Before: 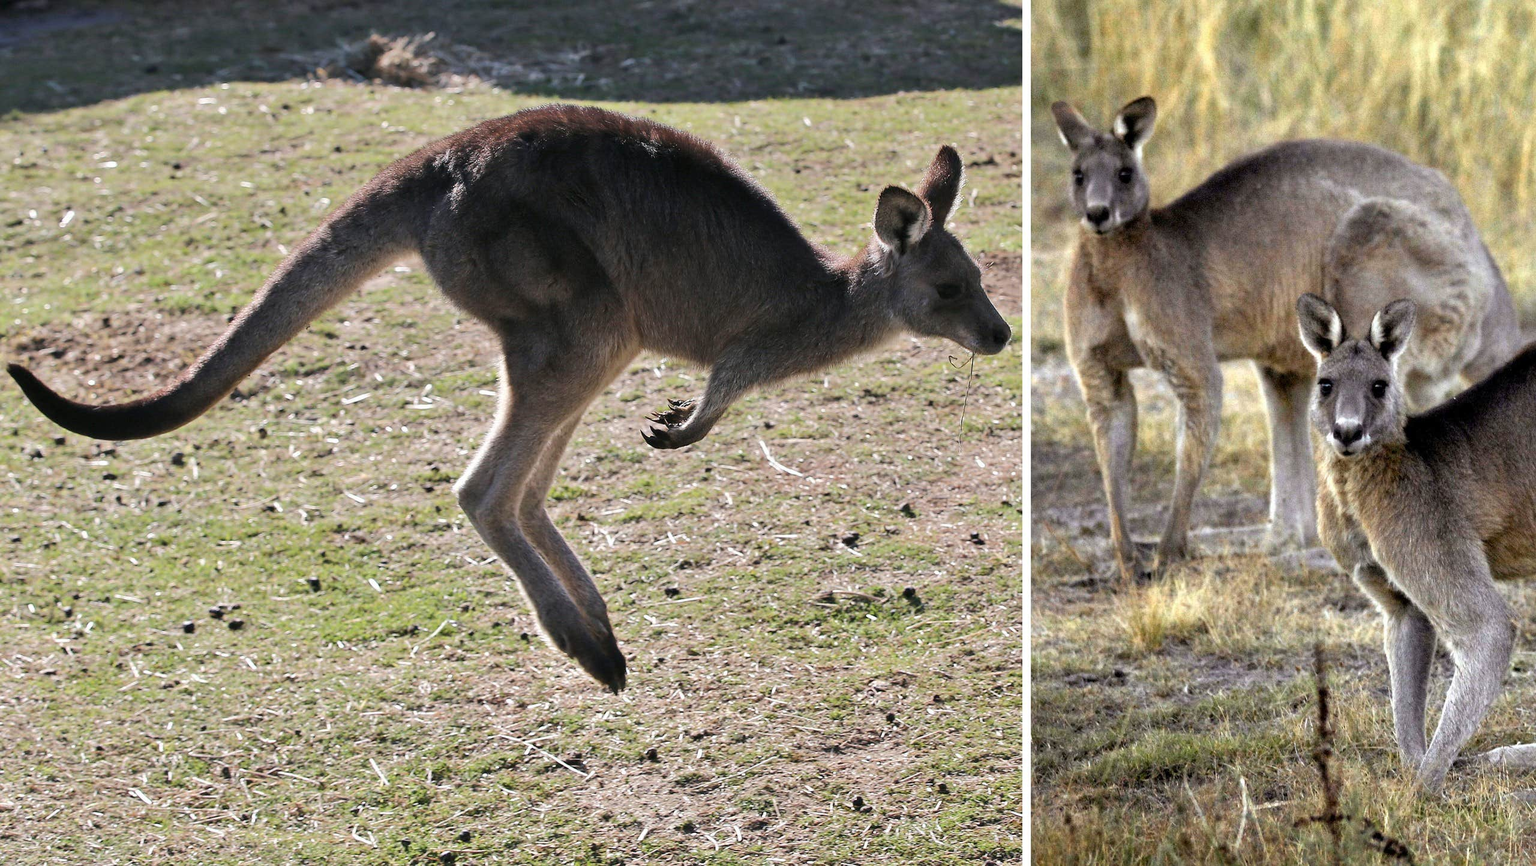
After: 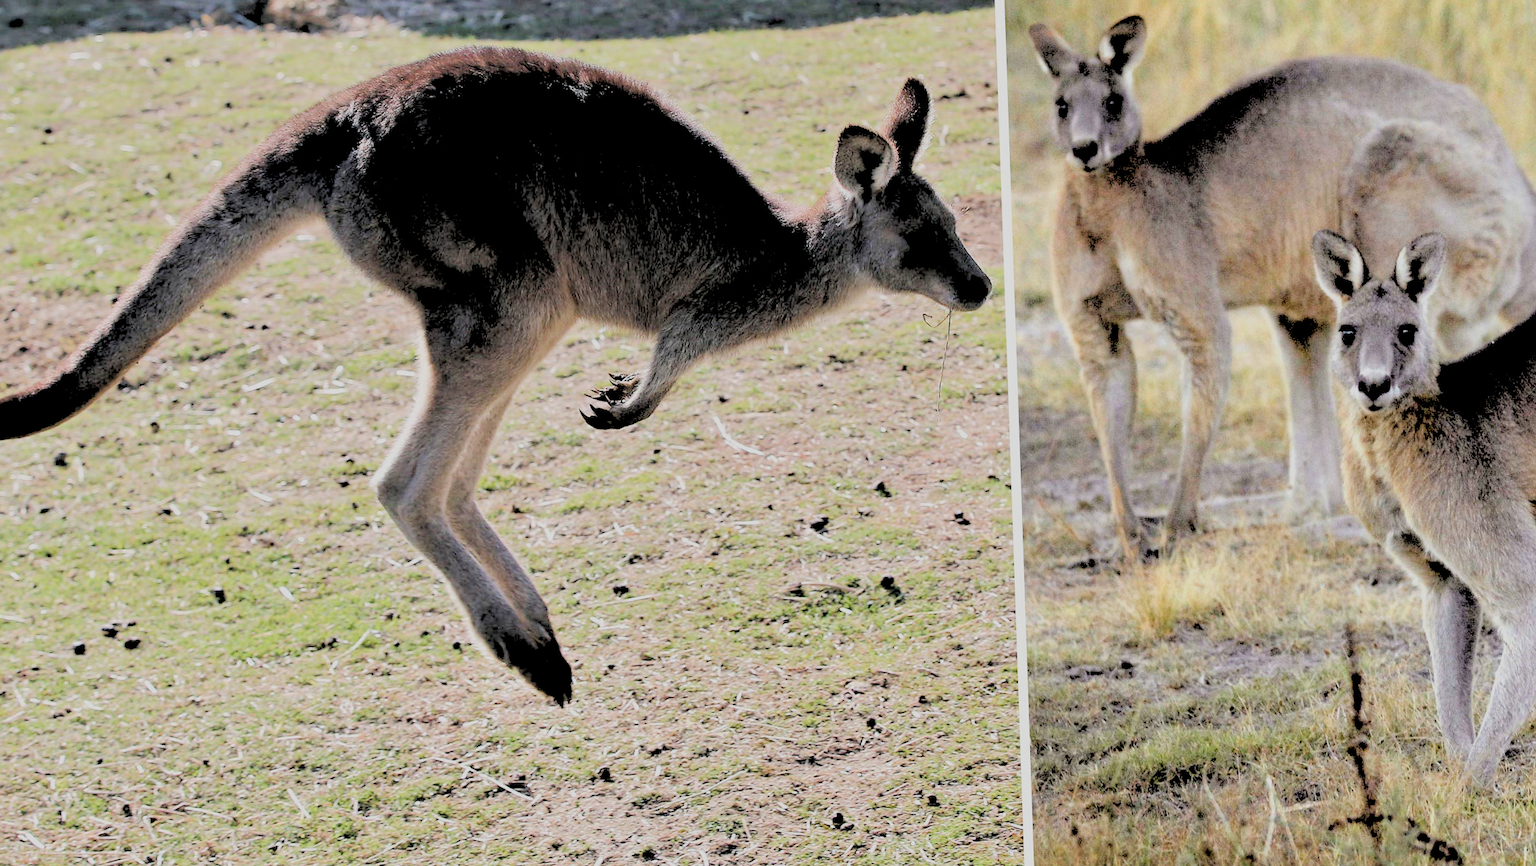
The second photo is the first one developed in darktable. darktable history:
rgb levels: levels [[0.027, 0.429, 0.996], [0, 0.5, 1], [0, 0.5, 1]]
filmic rgb: black relative exposure -7.65 EV, white relative exposure 4.56 EV, hardness 3.61
crop and rotate: angle 1.96°, left 5.673%, top 5.673%
exposure: exposure 0.2 EV, compensate highlight preservation false
